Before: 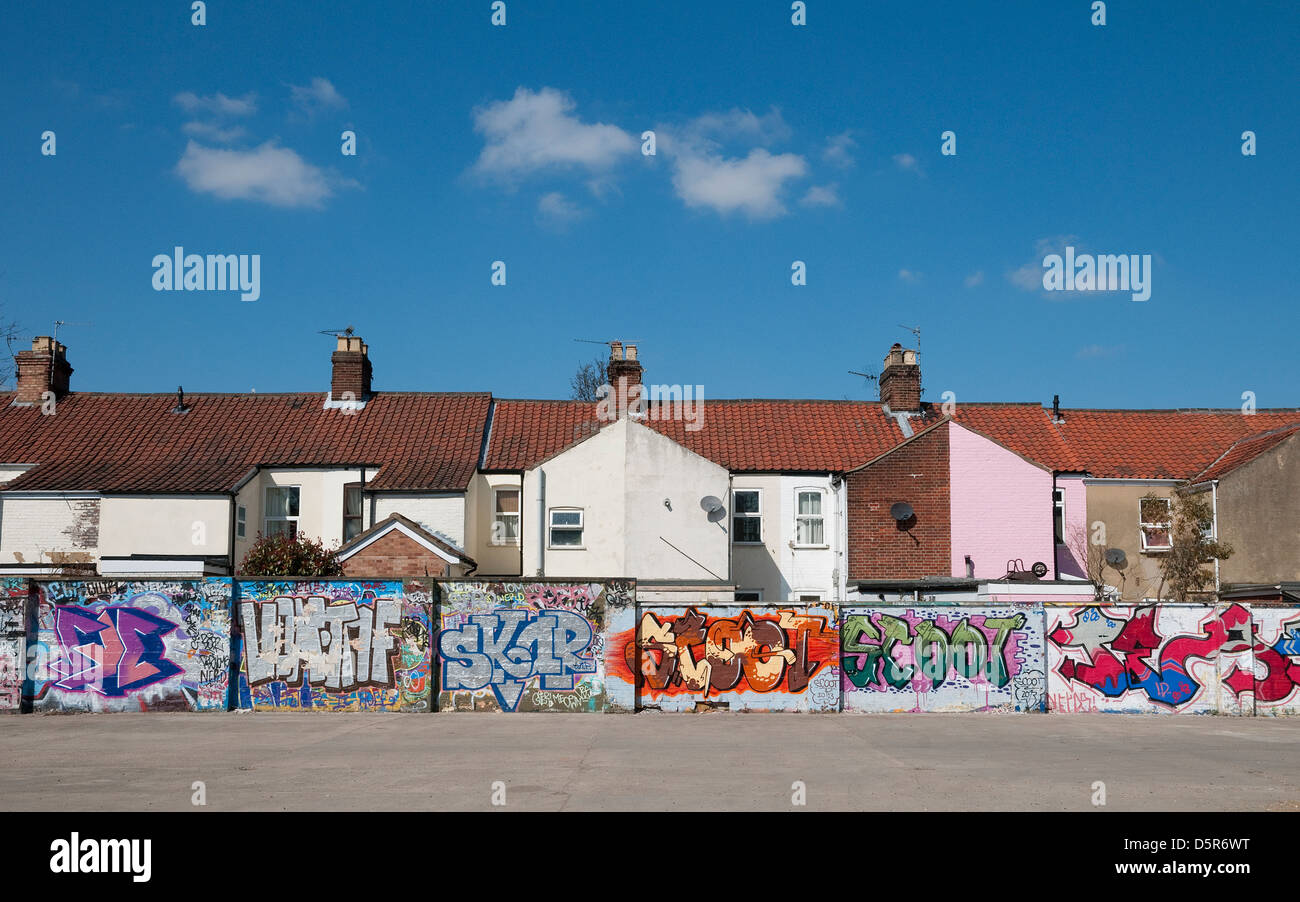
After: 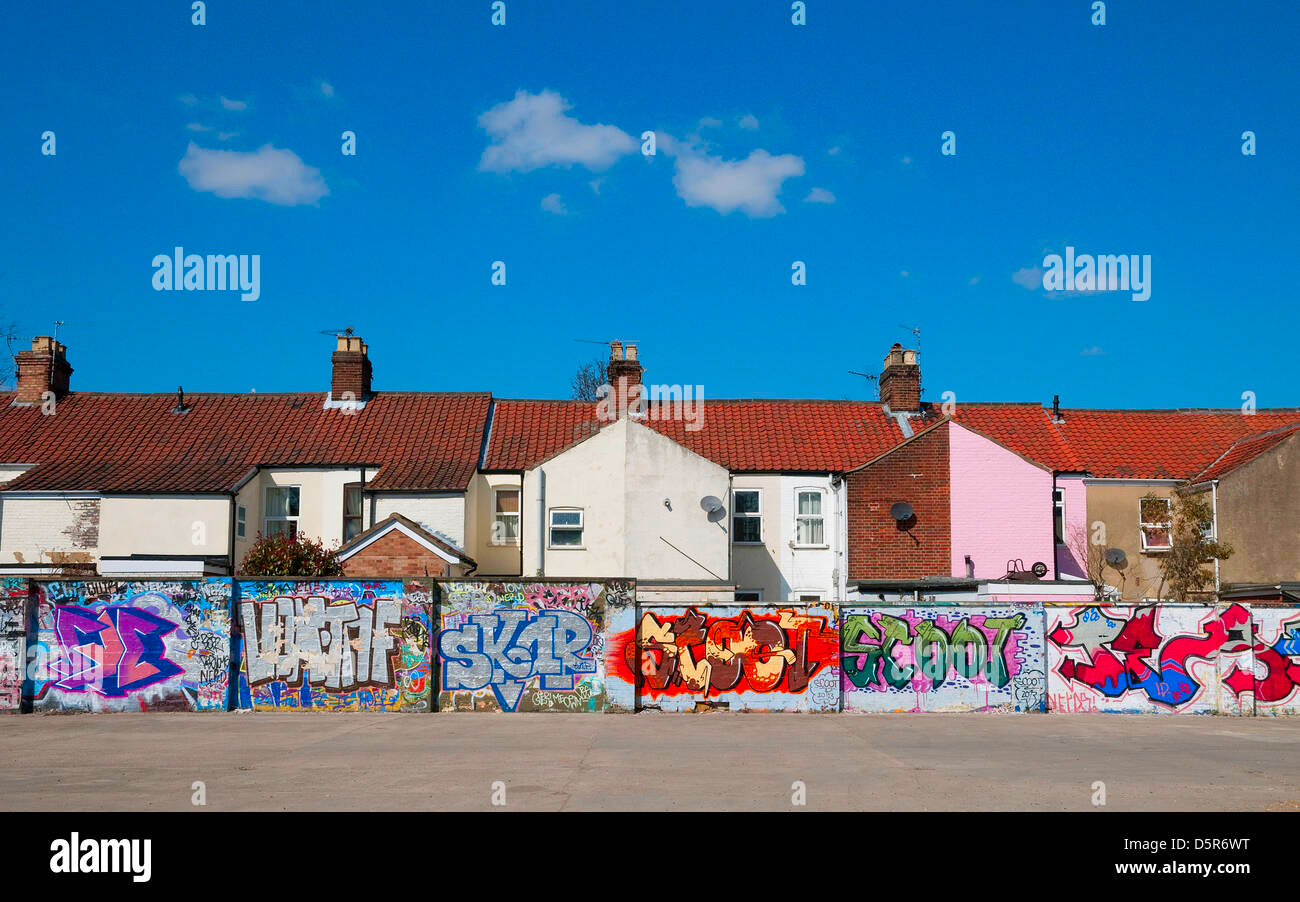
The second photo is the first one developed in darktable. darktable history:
contrast brightness saturation: saturation 0.5
levels: mode automatic
